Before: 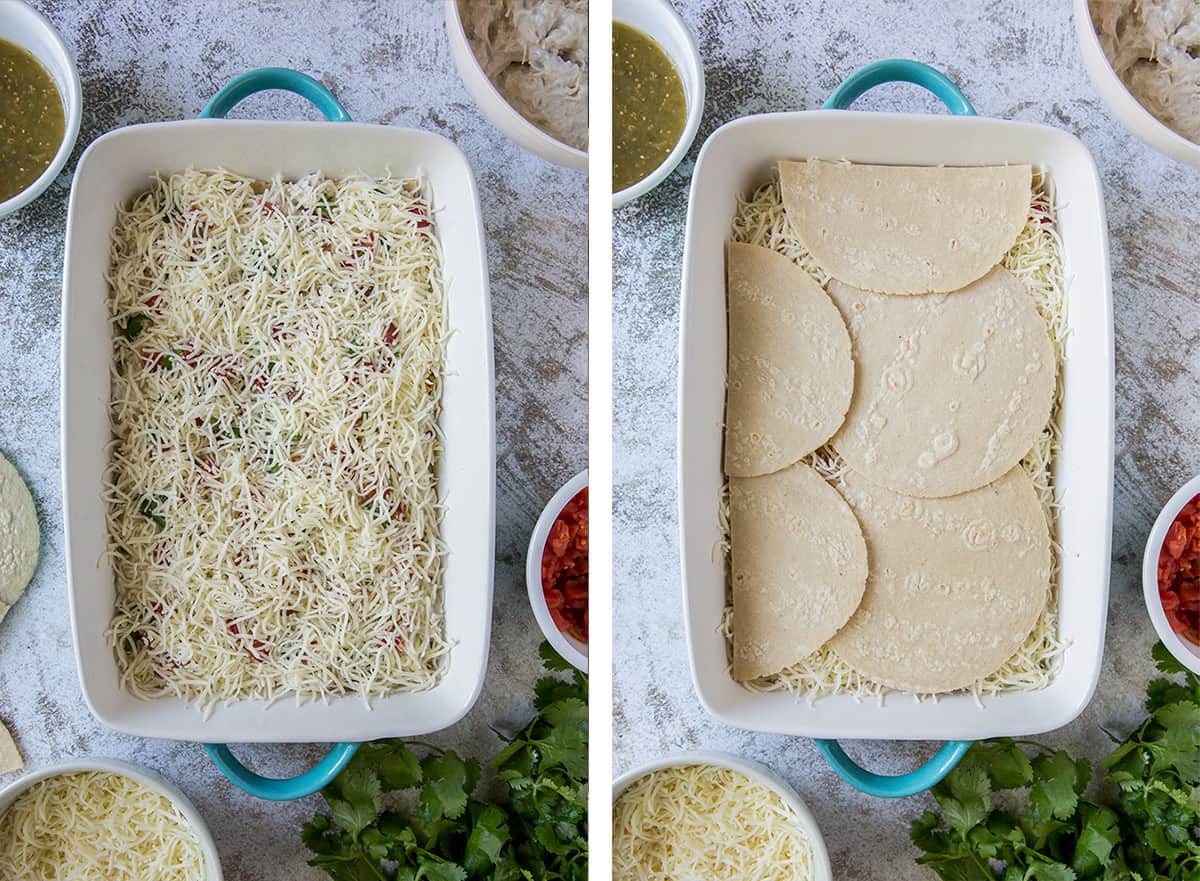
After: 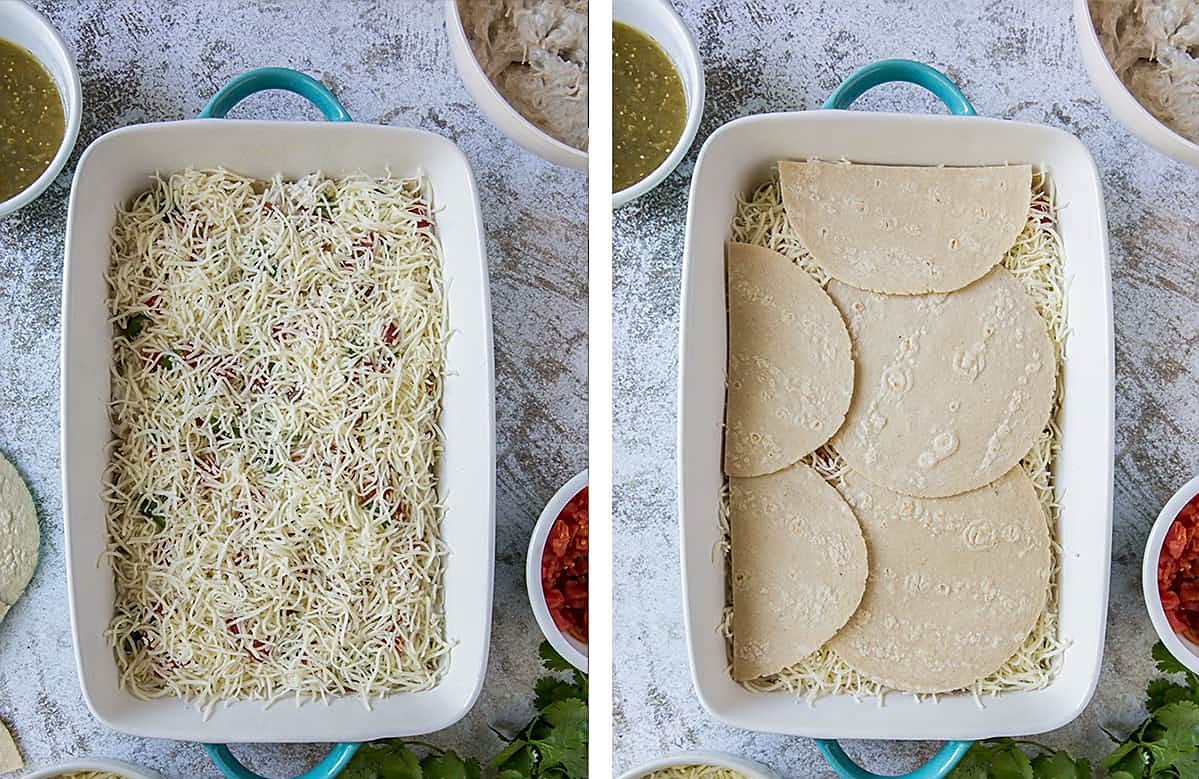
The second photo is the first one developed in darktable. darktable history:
crop and rotate: top 0%, bottom 11.554%
shadows and highlights: shadows 37.68, highlights -27.88, soften with gaussian
sharpen: on, module defaults
